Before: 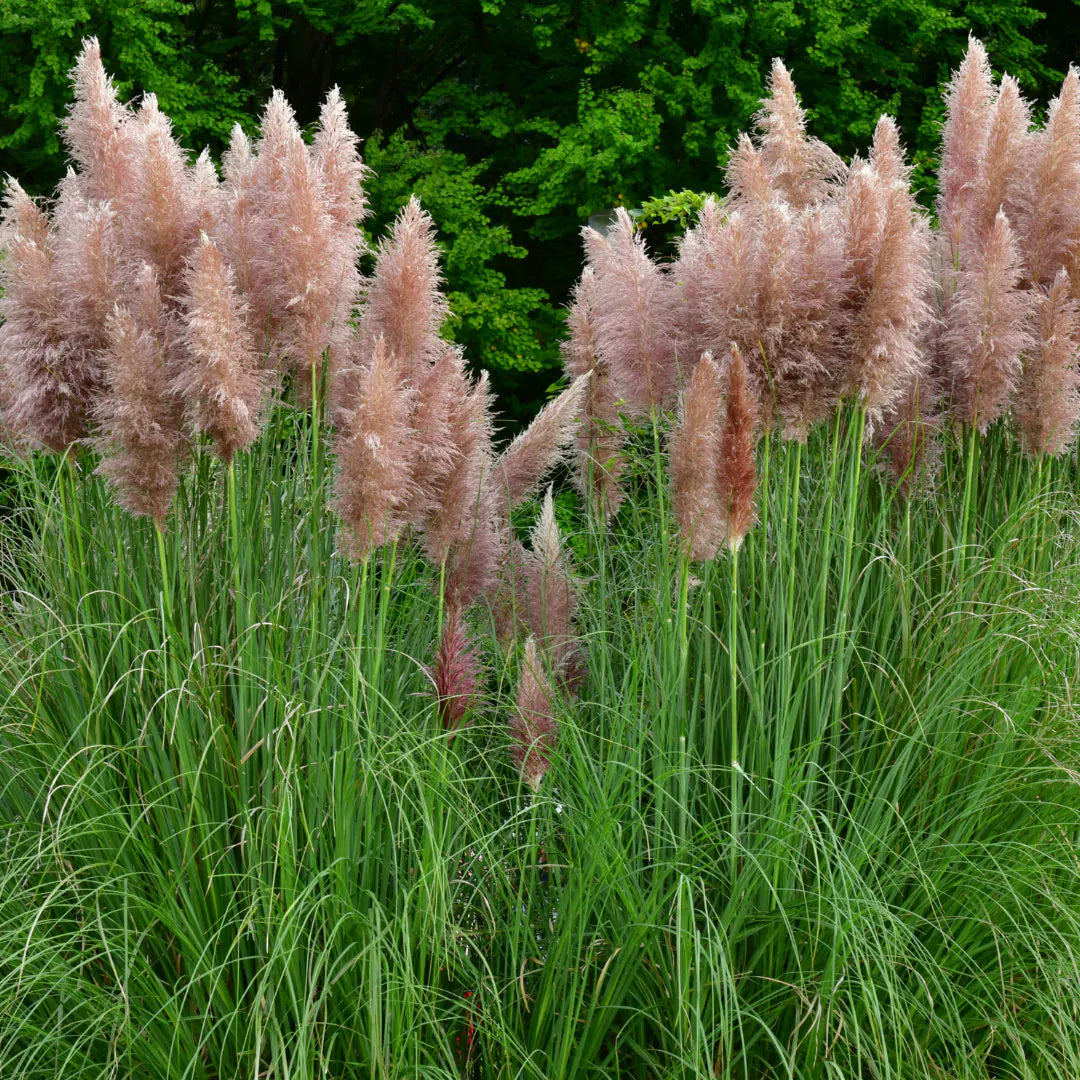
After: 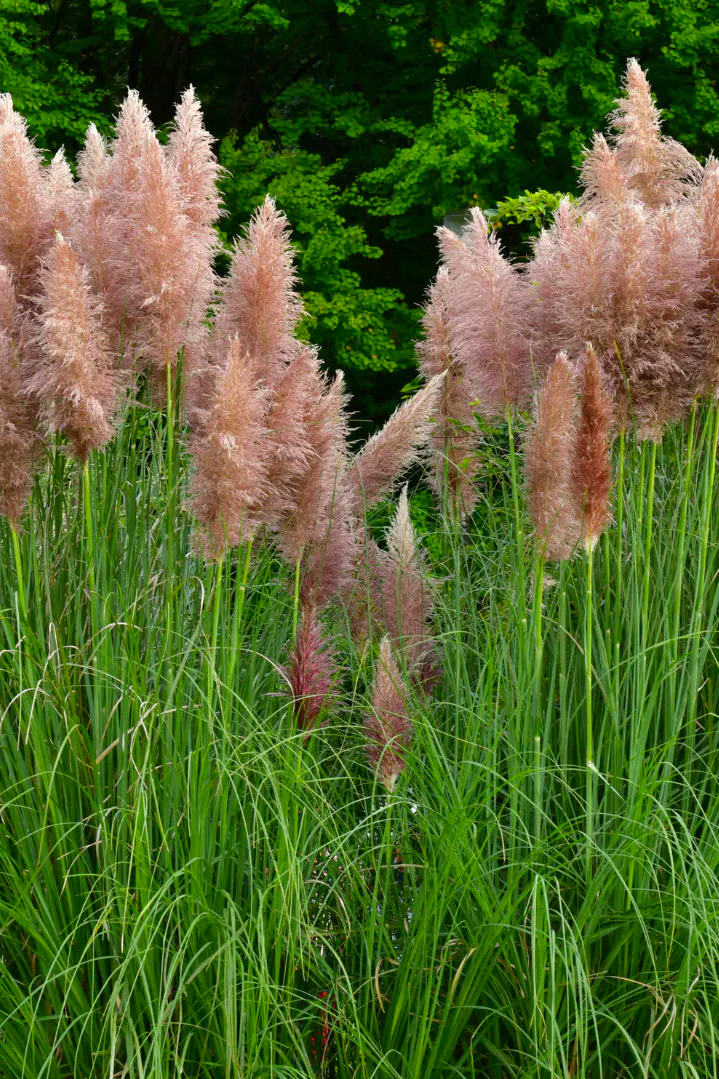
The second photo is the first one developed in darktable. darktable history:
exposure: compensate highlight preservation false
crop and rotate: left 13.453%, right 19.896%
color balance rgb: highlights gain › chroma 1.064%, highlights gain › hue 60.01°, perceptual saturation grading › global saturation -4.083%, perceptual saturation grading › shadows -1.789%, global vibrance 39.966%
